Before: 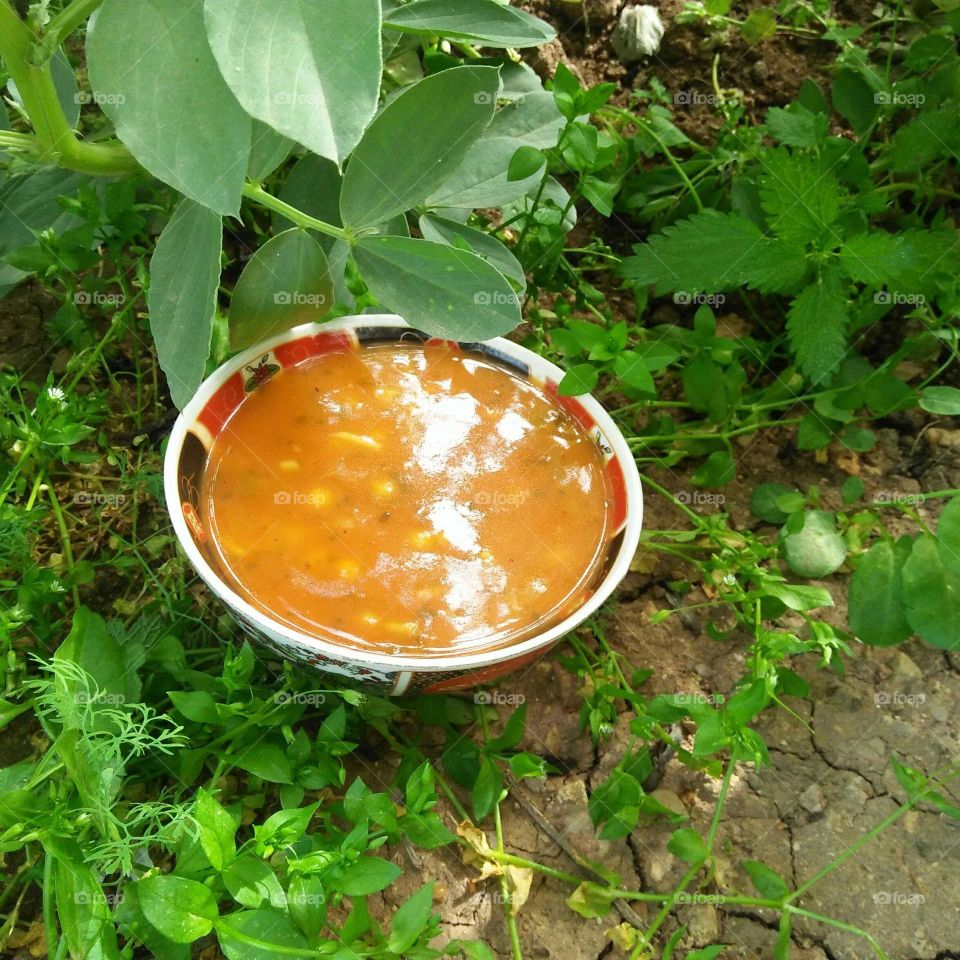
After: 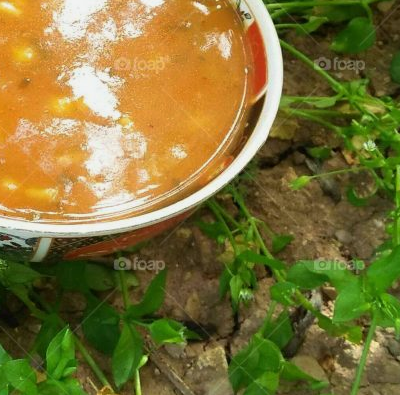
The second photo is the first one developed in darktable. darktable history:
exposure: exposure -0.154 EV, compensate highlight preservation false
base curve: curves: ch0 [(0, 0) (0.303, 0.277) (1, 1)], preserve colors none
crop: left 37.592%, top 45.241%, right 20.638%, bottom 13.611%
